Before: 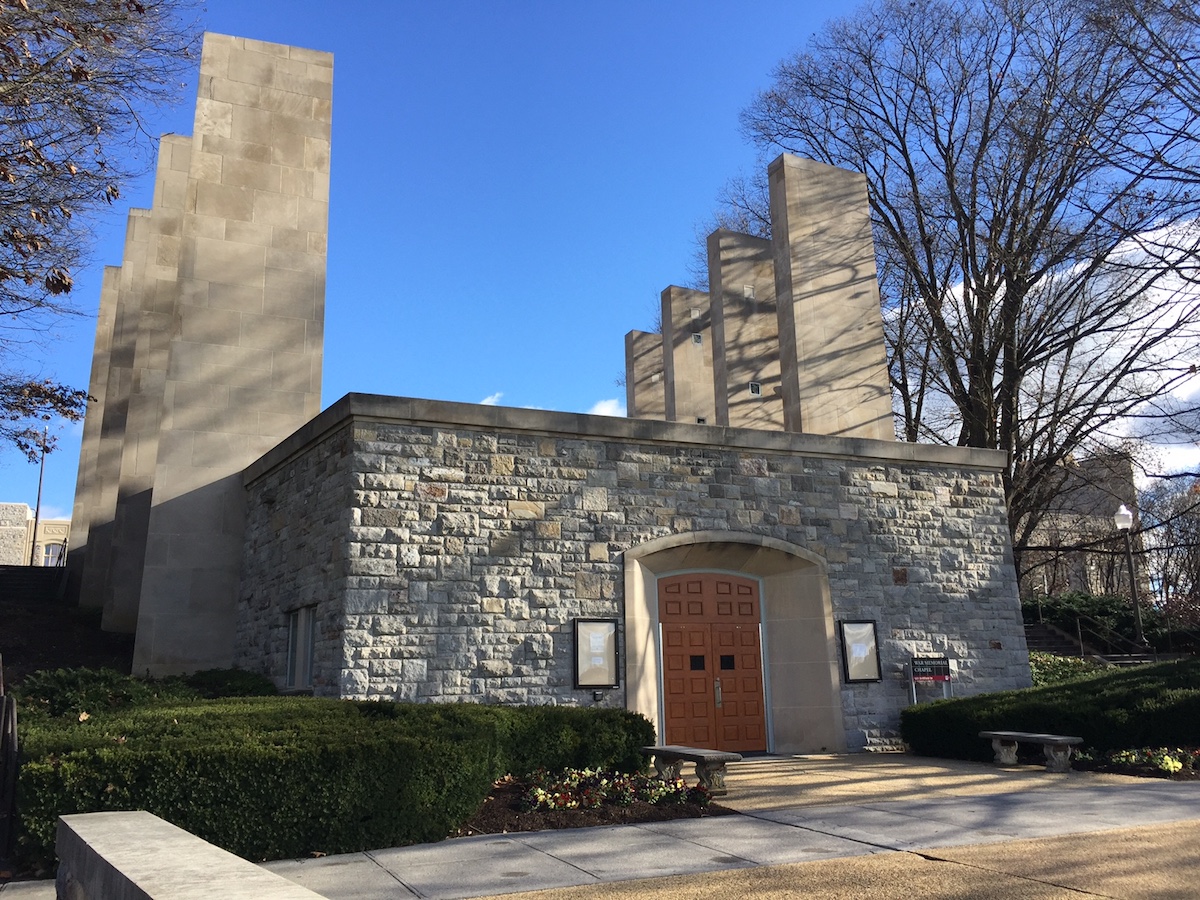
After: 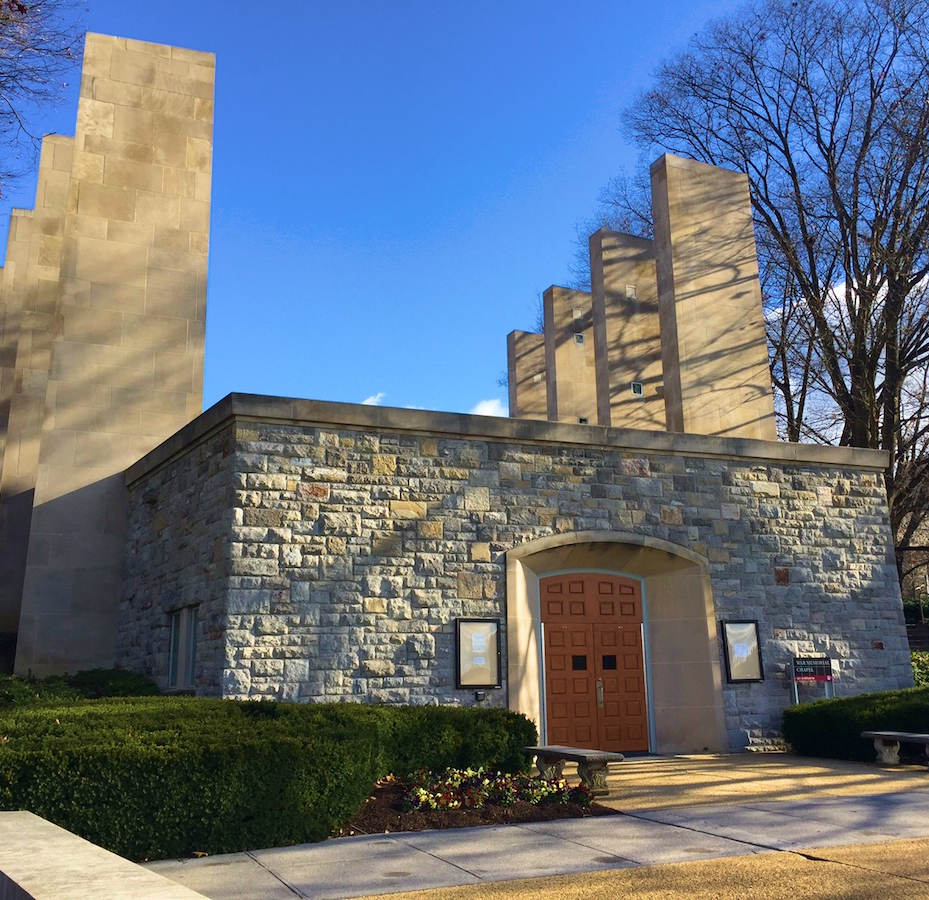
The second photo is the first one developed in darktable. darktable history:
velvia: strength 74.66%
crop: left 9.848%, right 12.701%
